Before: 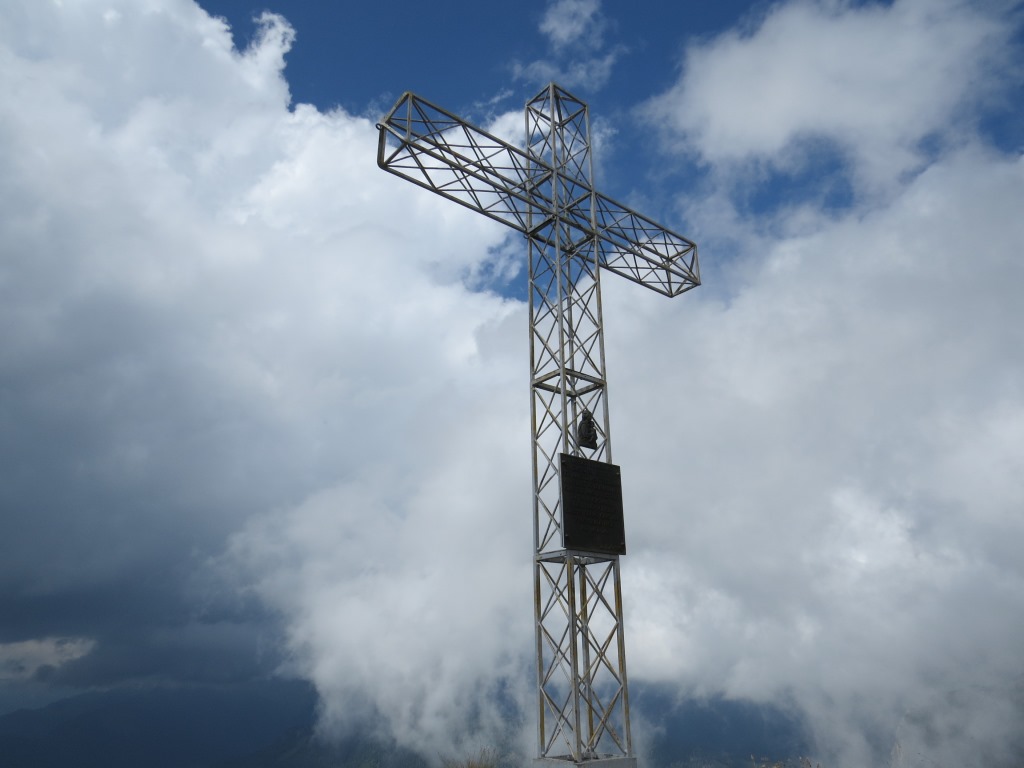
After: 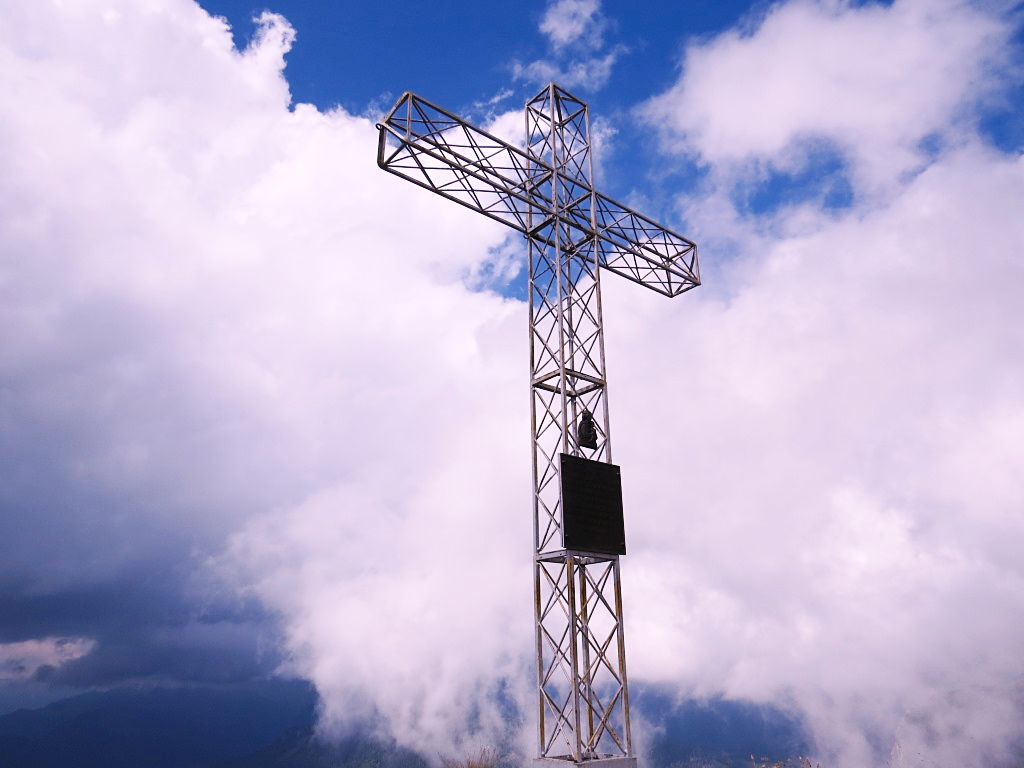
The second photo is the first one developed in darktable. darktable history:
white balance: red 1.188, blue 1.11
exposure: compensate highlight preservation false
base curve: curves: ch0 [(0, 0) (0.032, 0.025) (0.121, 0.166) (0.206, 0.329) (0.605, 0.79) (1, 1)], preserve colors none
sharpen: radius 1.864, amount 0.398, threshold 1.271
